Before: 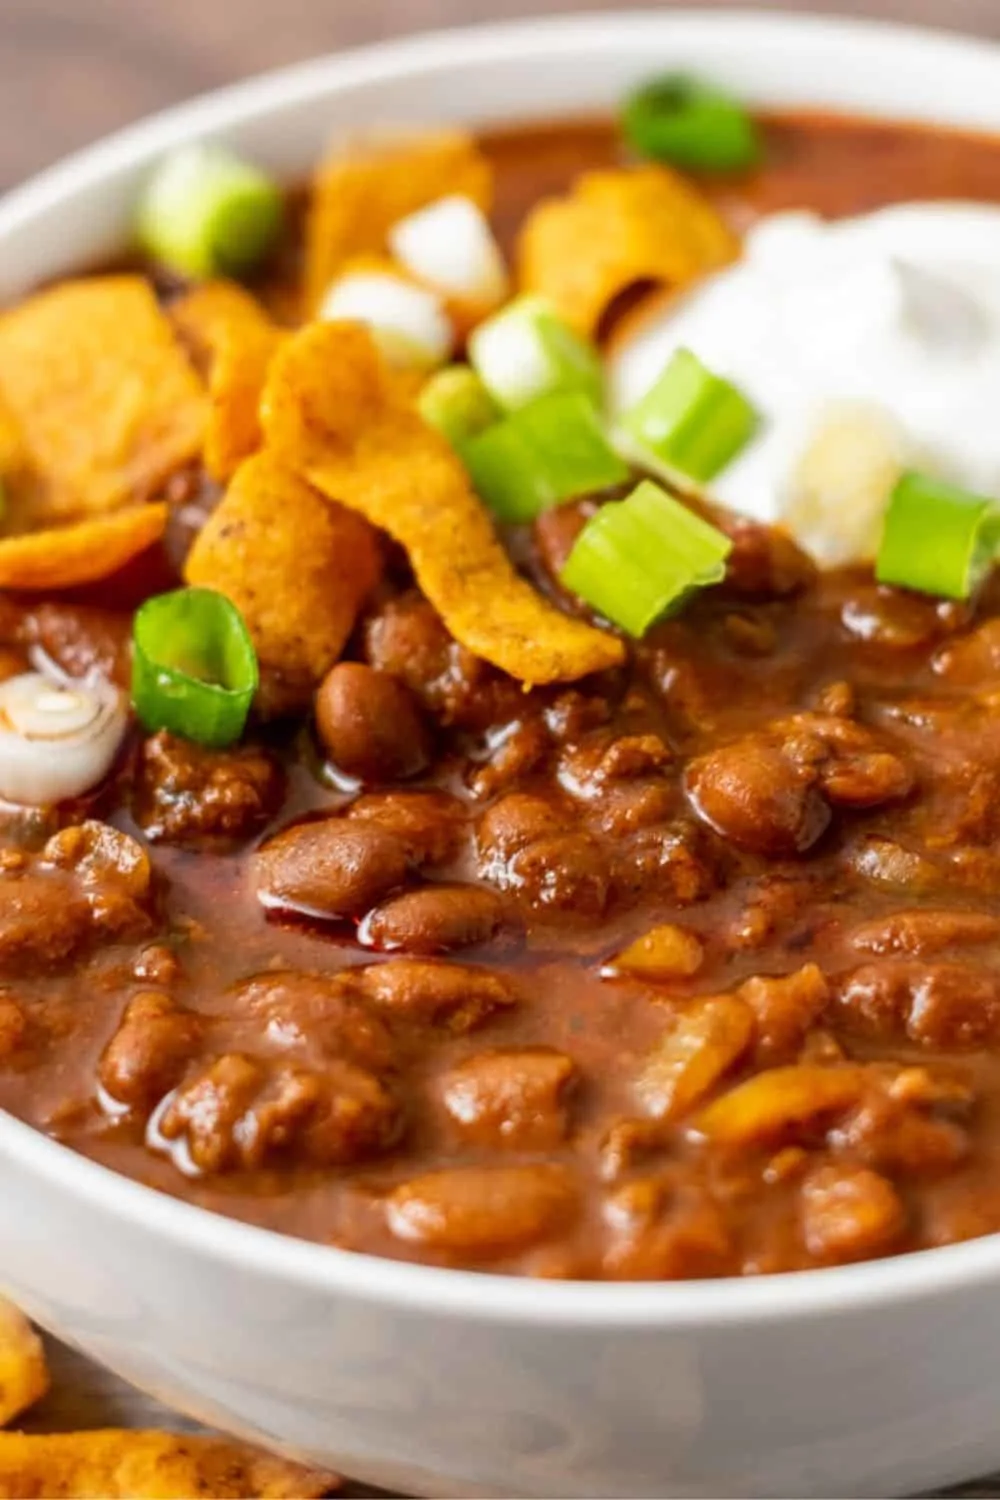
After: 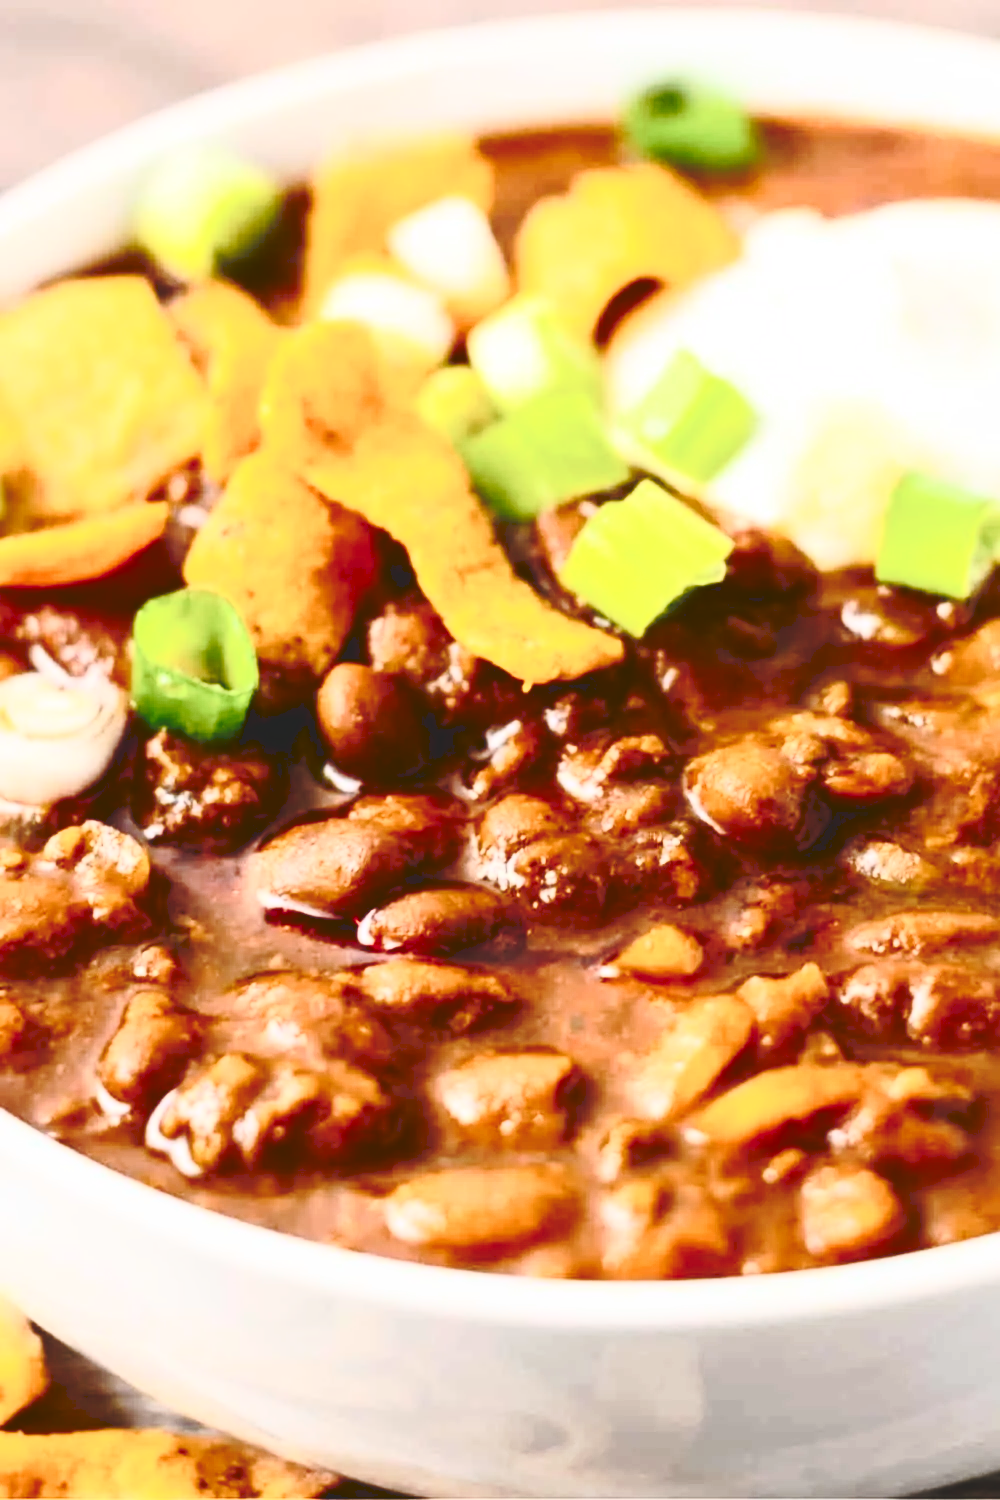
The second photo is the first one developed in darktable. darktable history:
contrast brightness saturation: contrast 0.62, brightness 0.34, saturation 0.14
tone curve: curves: ch0 [(0, 0) (0.003, 0.139) (0.011, 0.14) (0.025, 0.138) (0.044, 0.14) (0.069, 0.149) (0.1, 0.161) (0.136, 0.179) (0.177, 0.203) (0.224, 0.245) (0.277, 0.302) (0.335, 0.382) (0.399, 0.461) (0.468, 0.546) (0.543, 0.614) (0.623, 0.687) (0.709, 0.758) (0.801, 0.84) (0.898, 0.912) (1, 1)], preserve colors none
